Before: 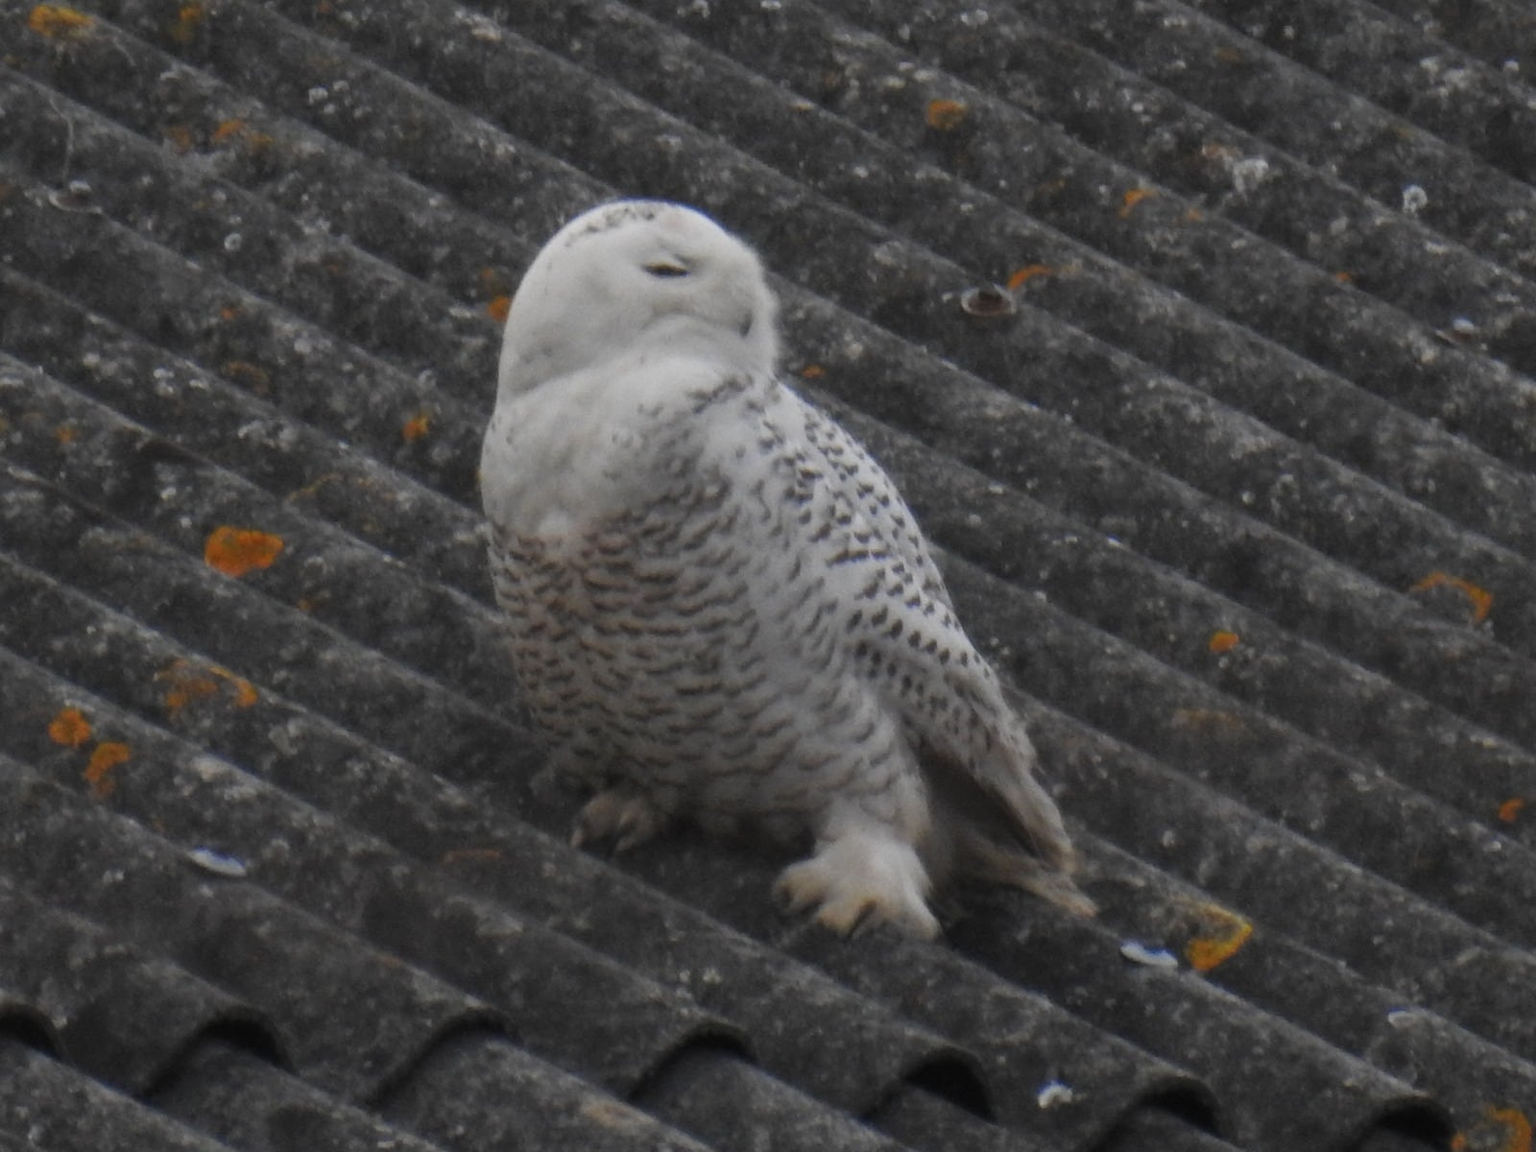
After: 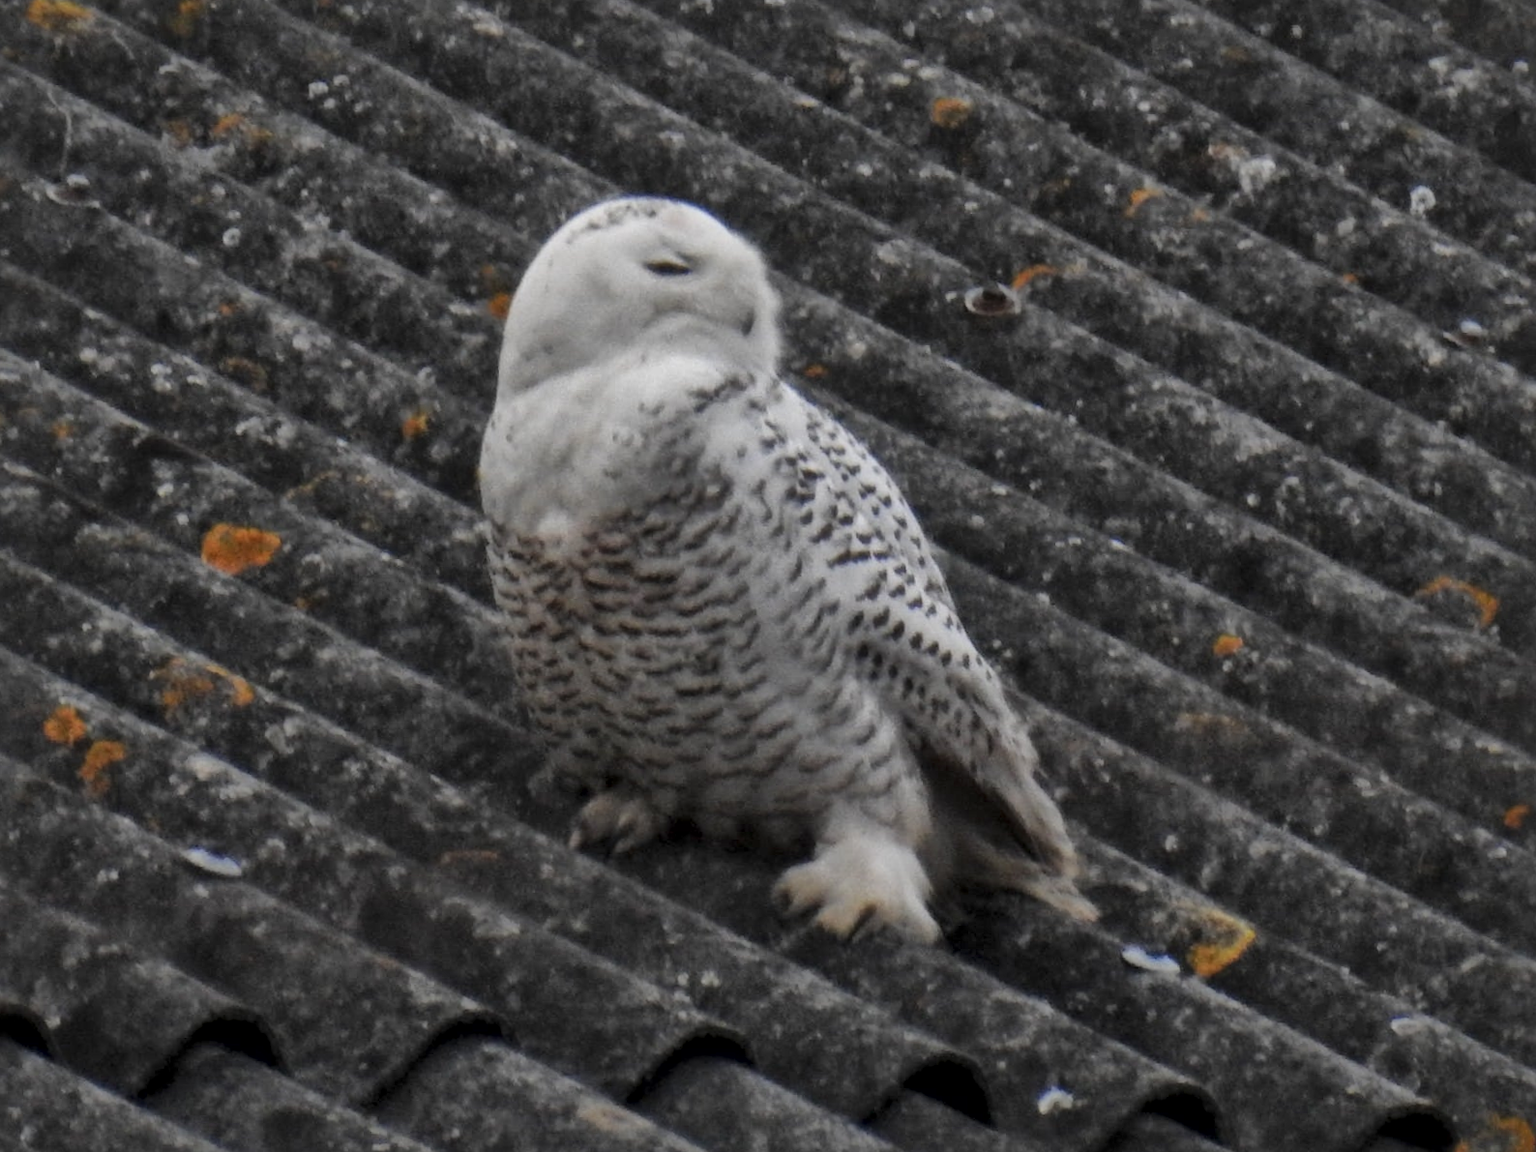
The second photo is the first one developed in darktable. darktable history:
local contrast: mode bilateral grid, contrast 20, coarseness 49, detail 178%, midtone range 0.2
crop and rotate: angle -0.302°
